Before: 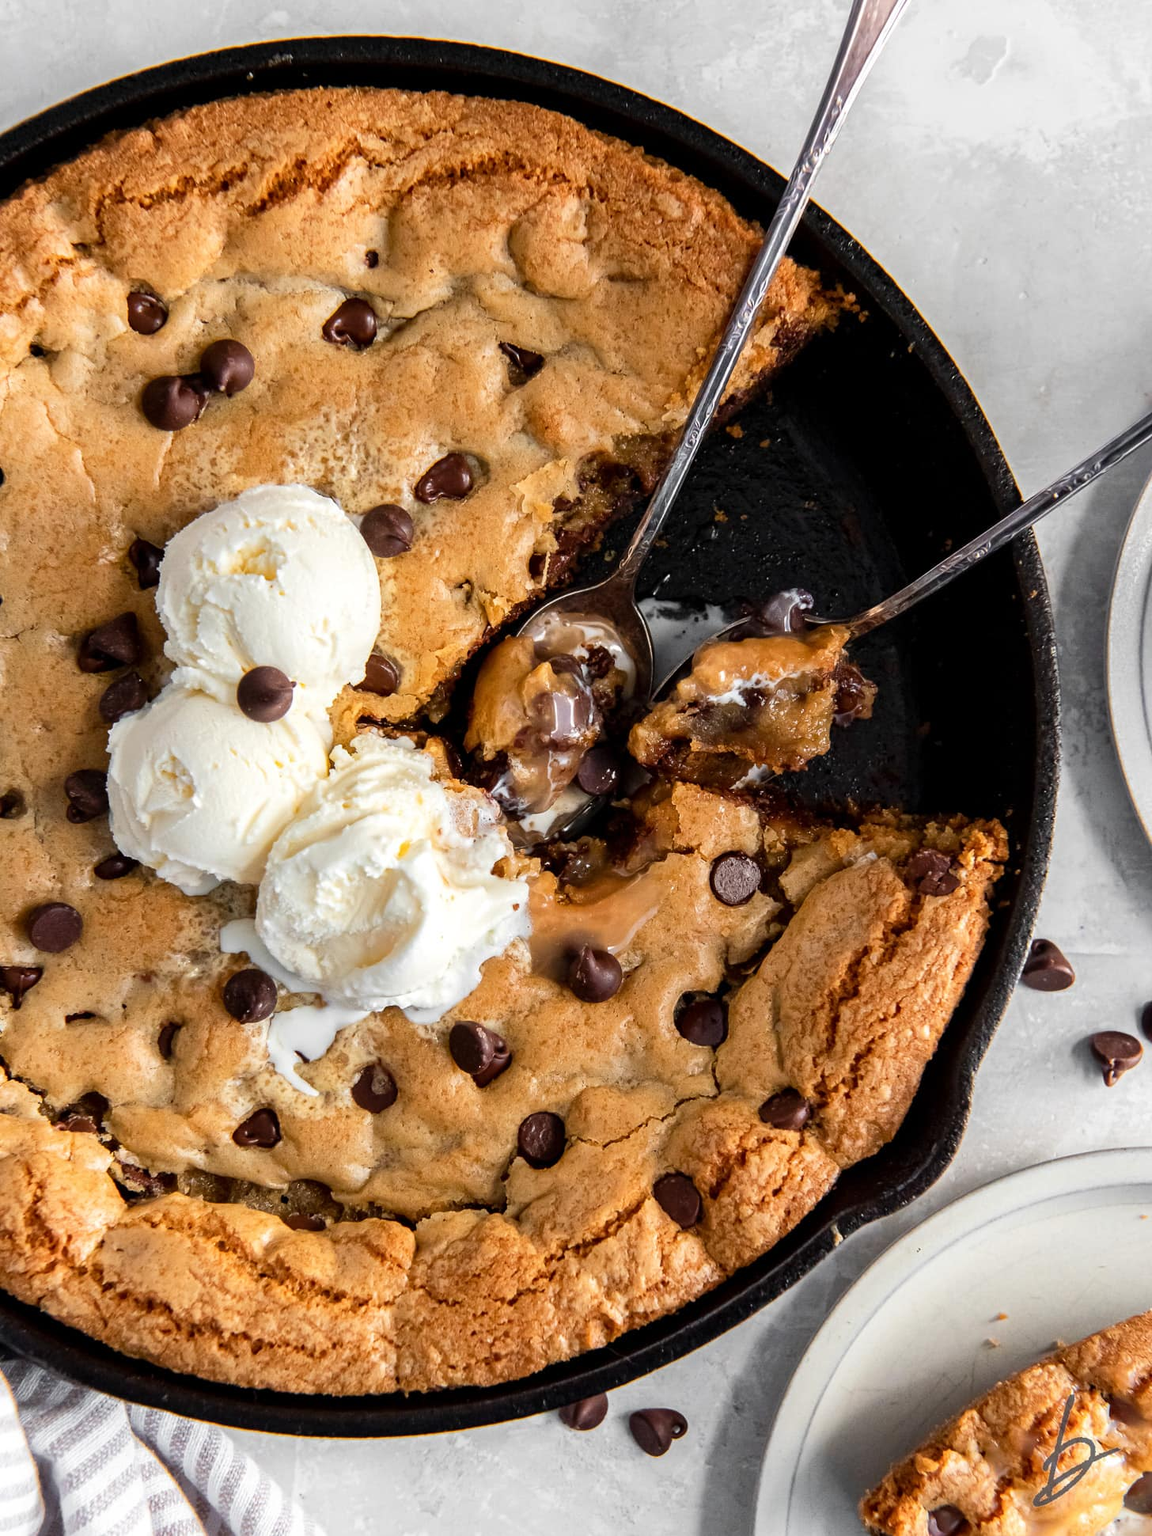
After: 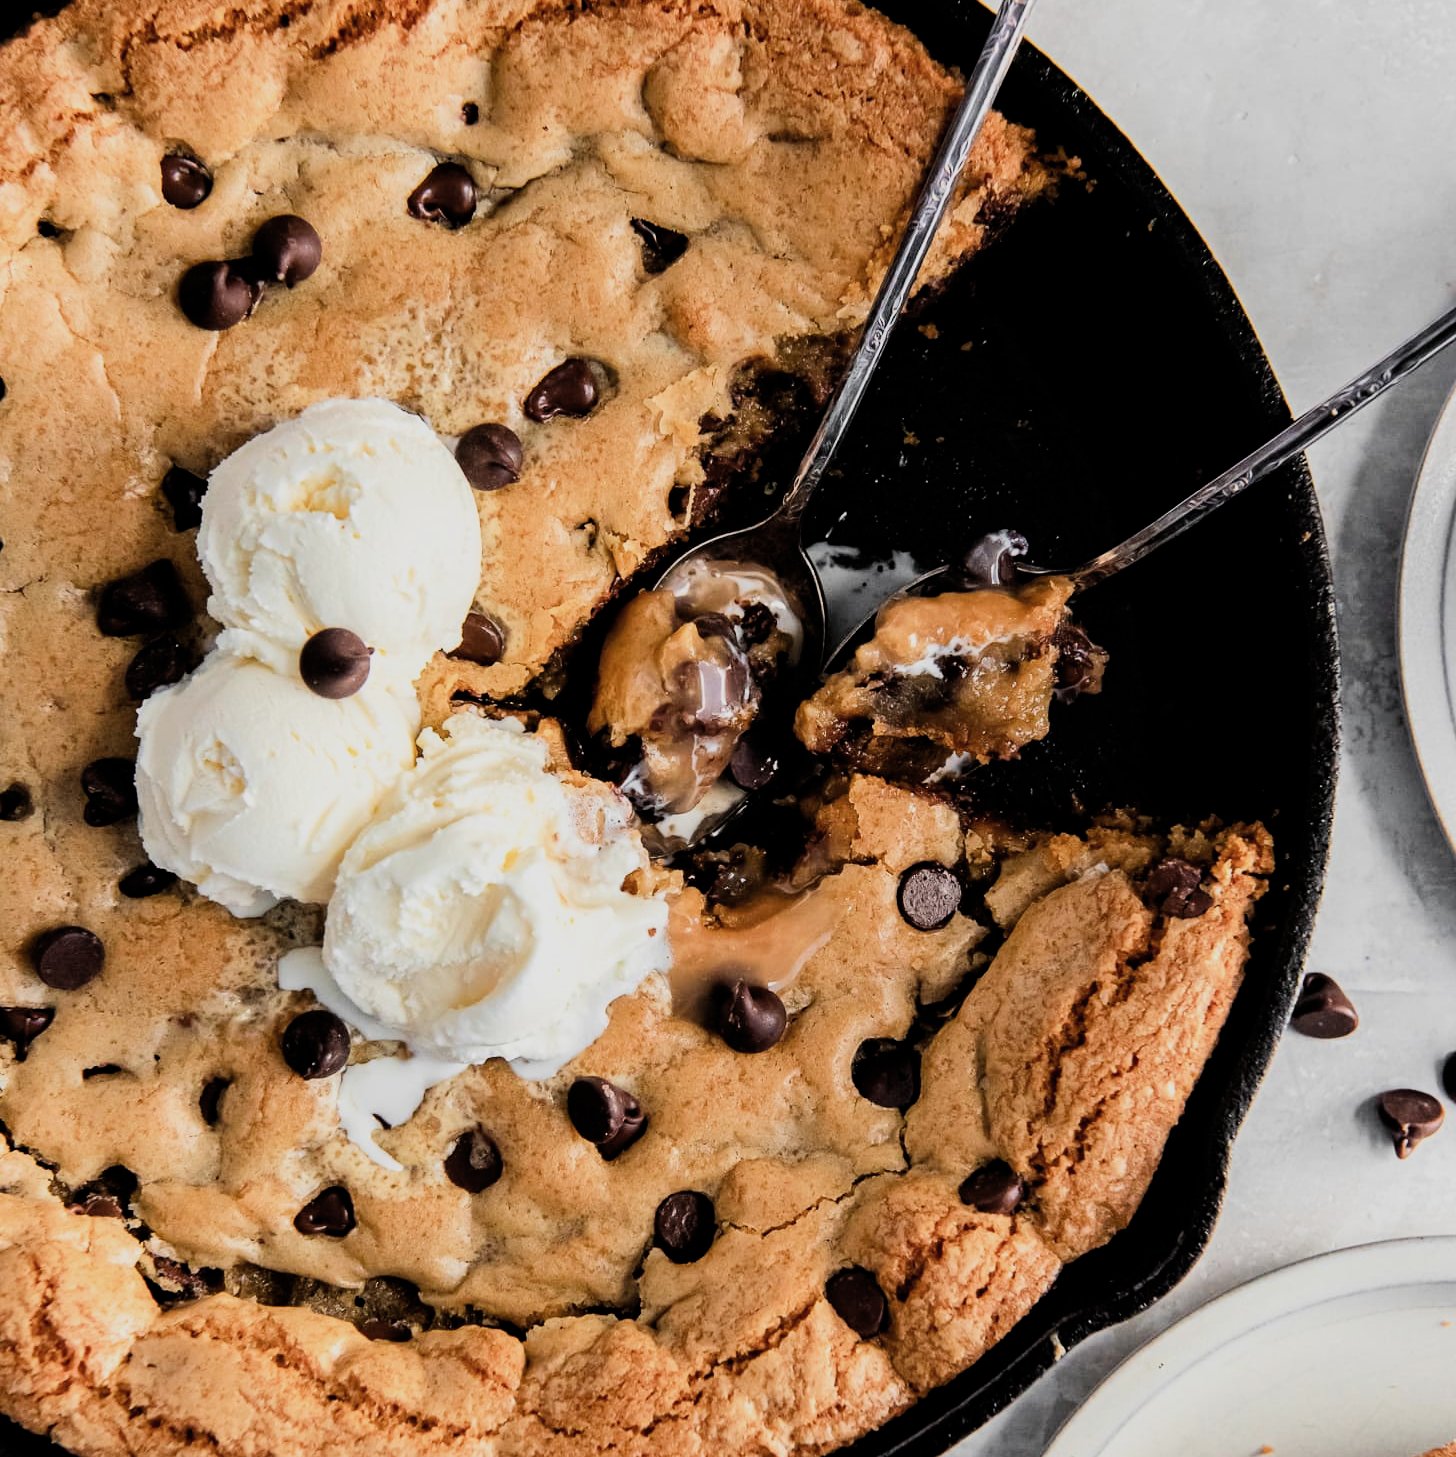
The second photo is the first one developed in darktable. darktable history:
crop: top 11.046%, bottom 13.879%
filmic rgb: black relative exposure -7.5 EV, white relative exposure 4.99 EV, hardness 3.31, contrast 1.299, color science v4 (2020)
